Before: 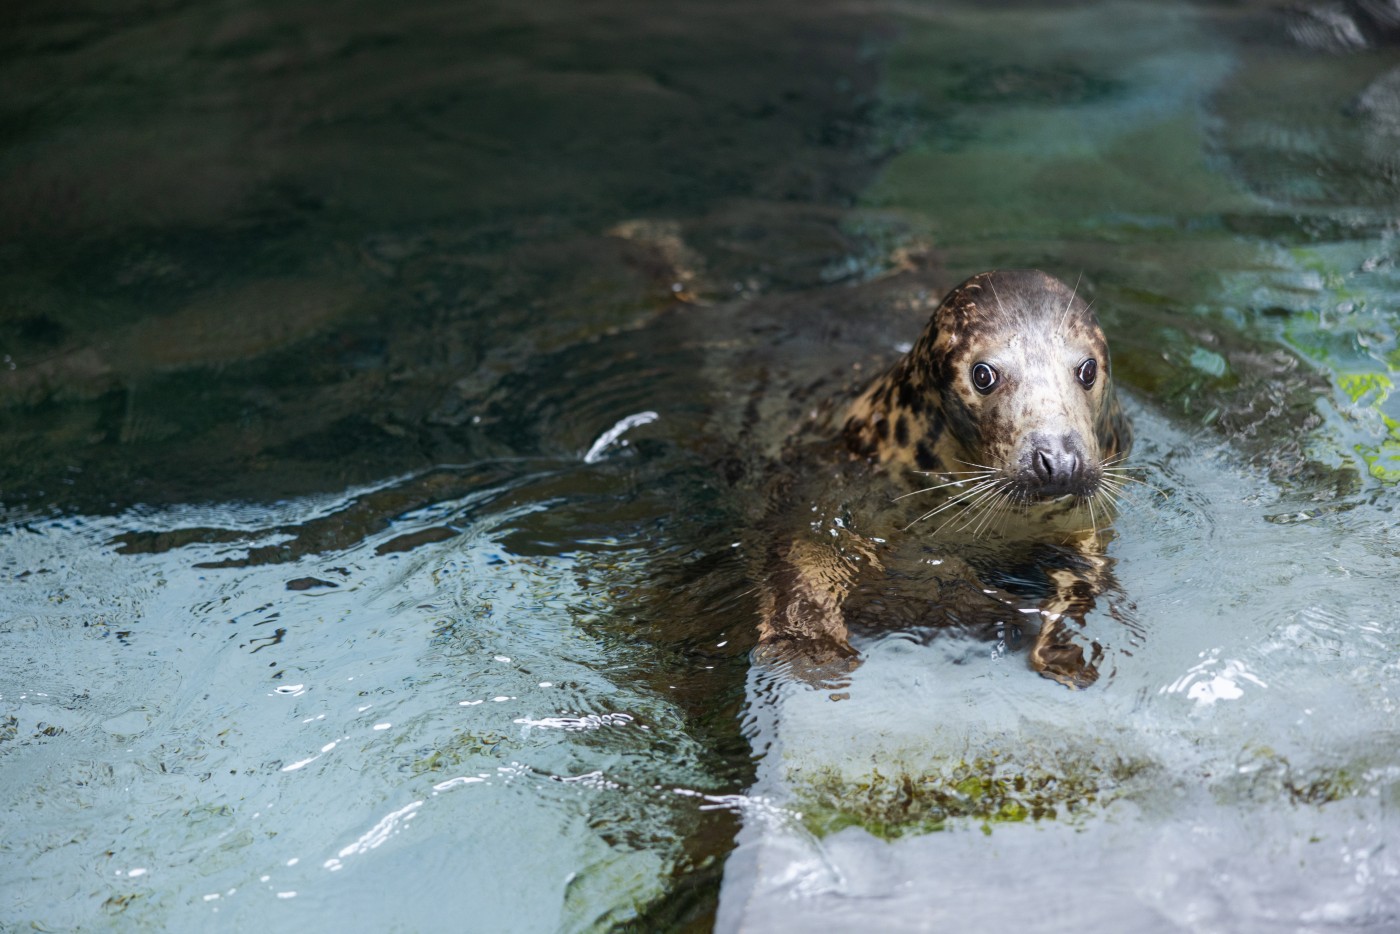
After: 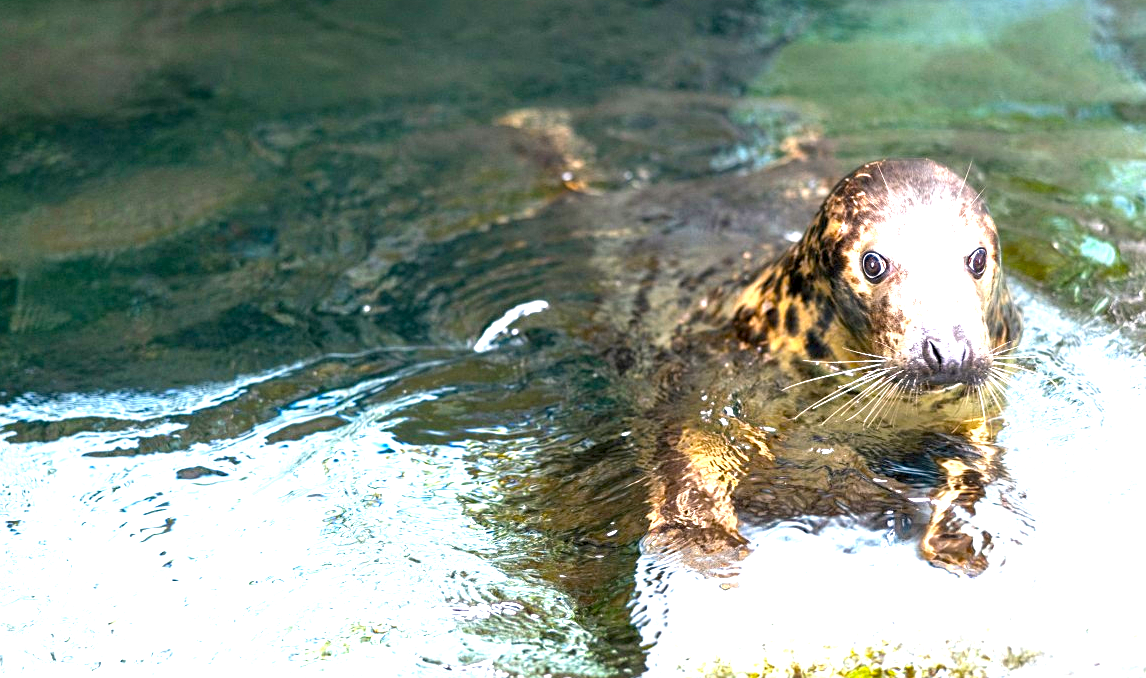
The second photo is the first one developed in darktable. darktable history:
local contrast: highlights 102%, shadows 102%, detail 119%, midtone range 0.2
crop: left 7.864%, top 11.907%, right 10.273%, bottom 15.412%
sharpen: amount 0.207
exposure: black level correction 0.002, exposure 1.993 EV, compensate exposure bias true, compensate highlight preservation false
color balance rgb: highlights gain › chroma 0.95%, highlights gain › hue 29.84°, perceptual saturation grading › global saturation 30.089%
